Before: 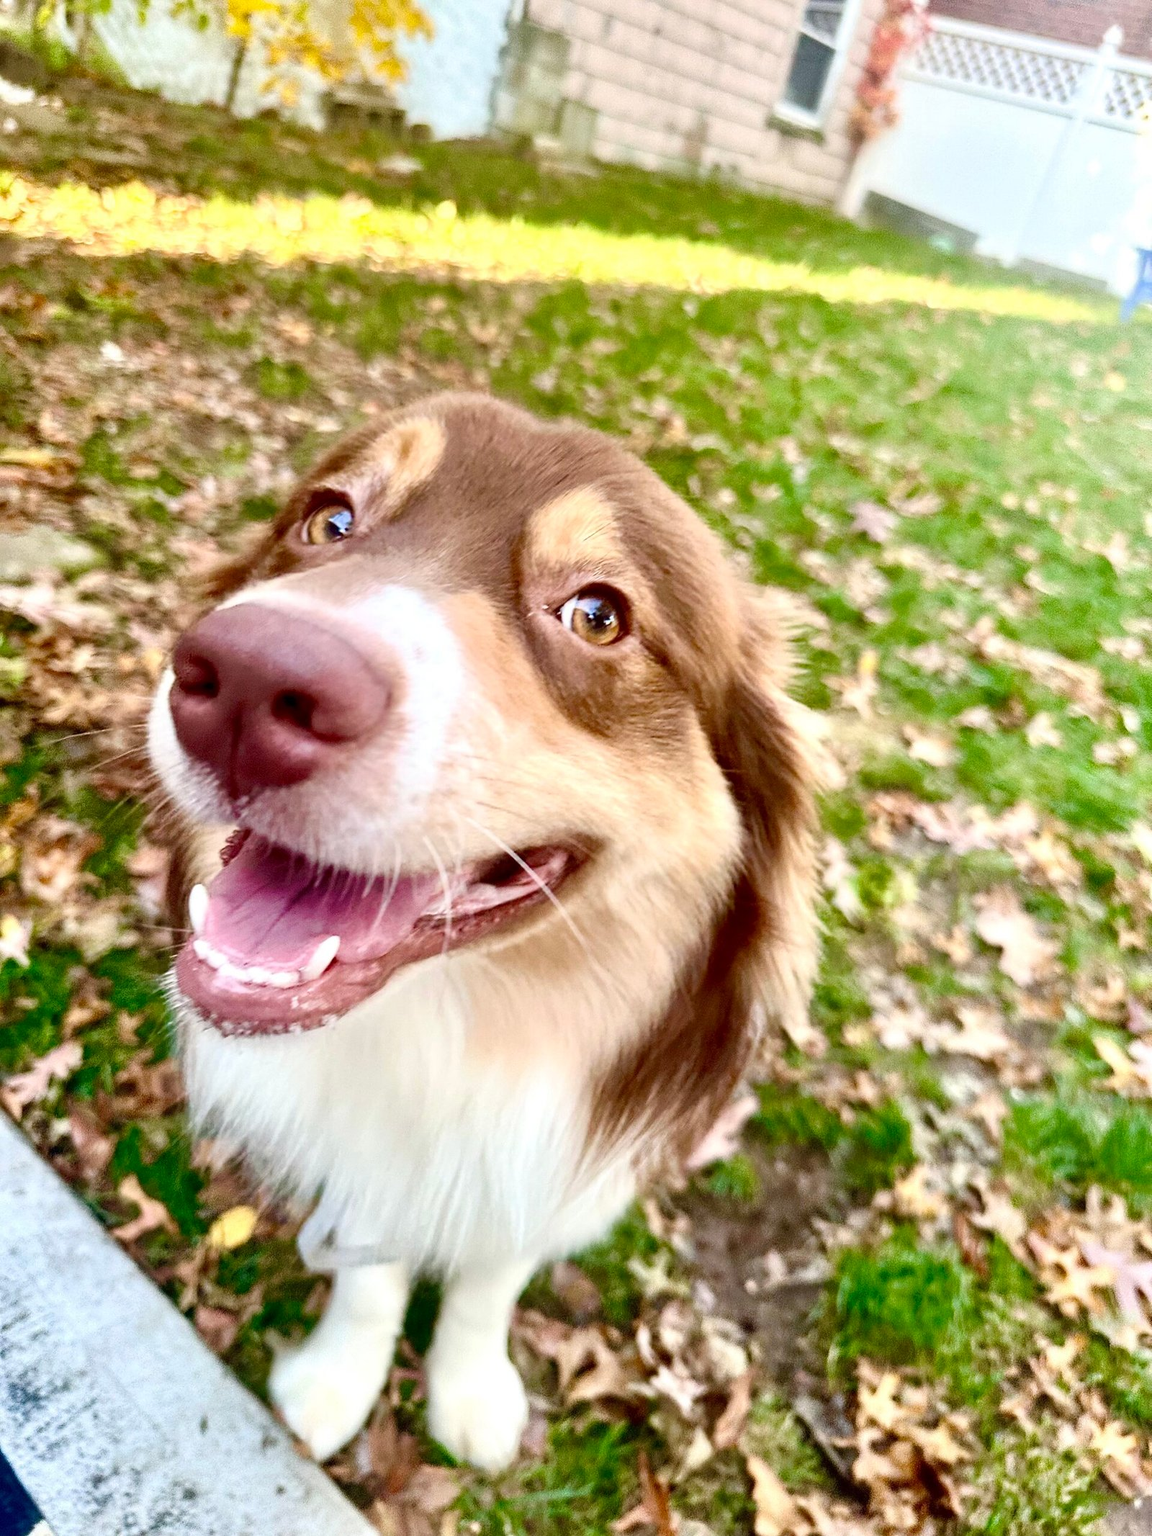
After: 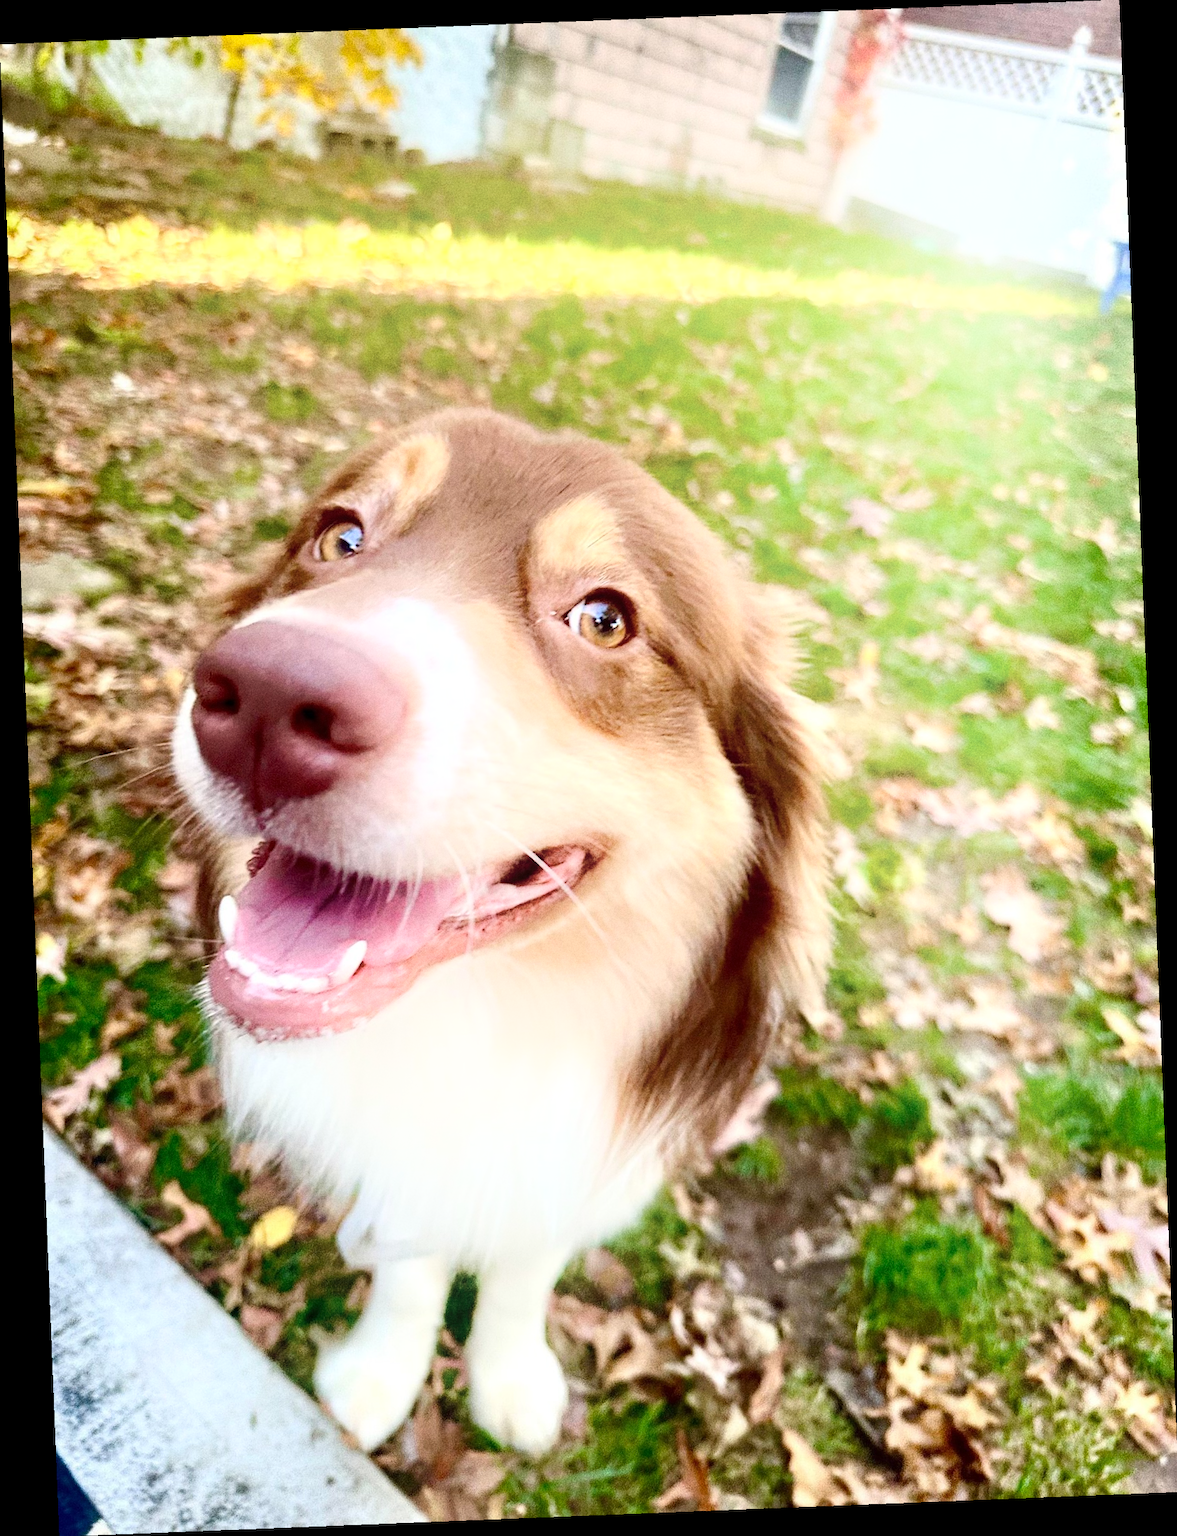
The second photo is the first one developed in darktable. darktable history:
grain: strength 26%
rotate and perspective: rotation -2.29°, automatic cropping off
shadows and highlights: shadows -21.3, highlights 100, soften with gaussian
